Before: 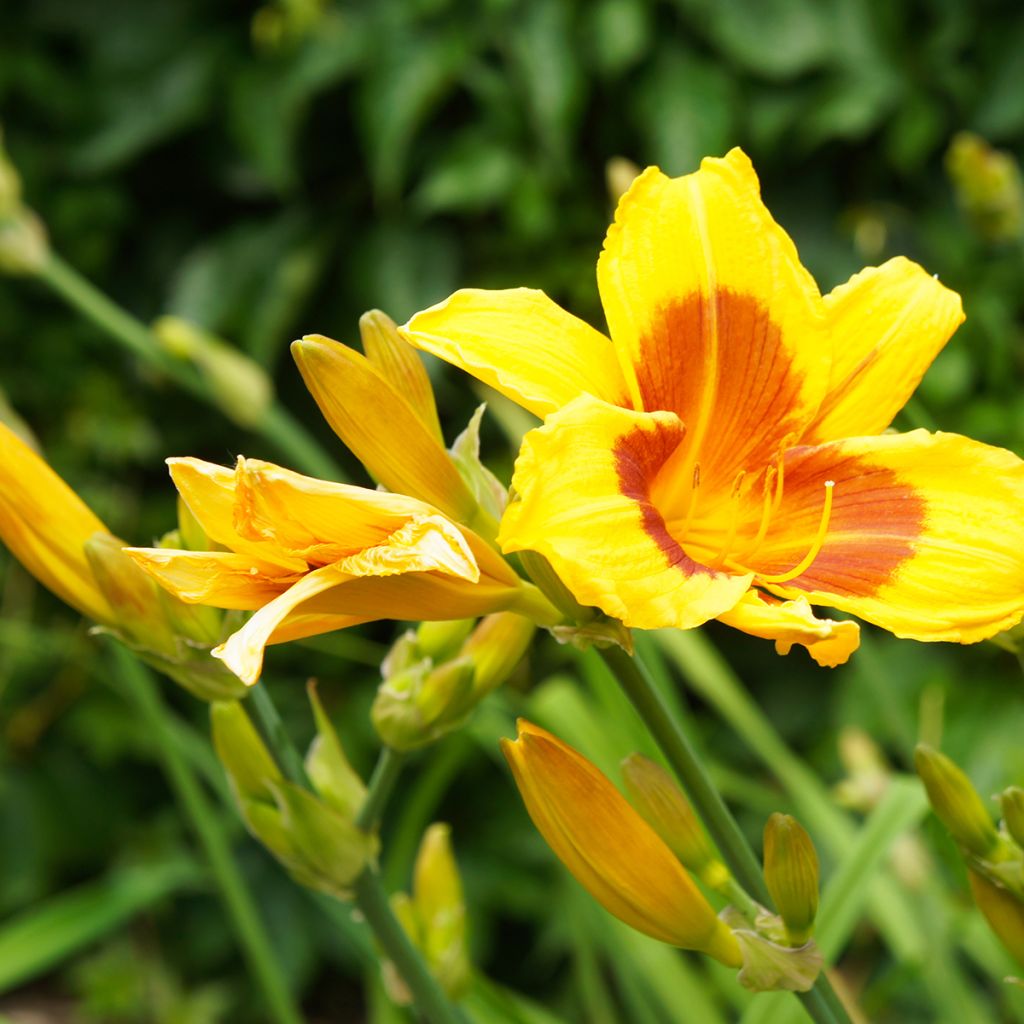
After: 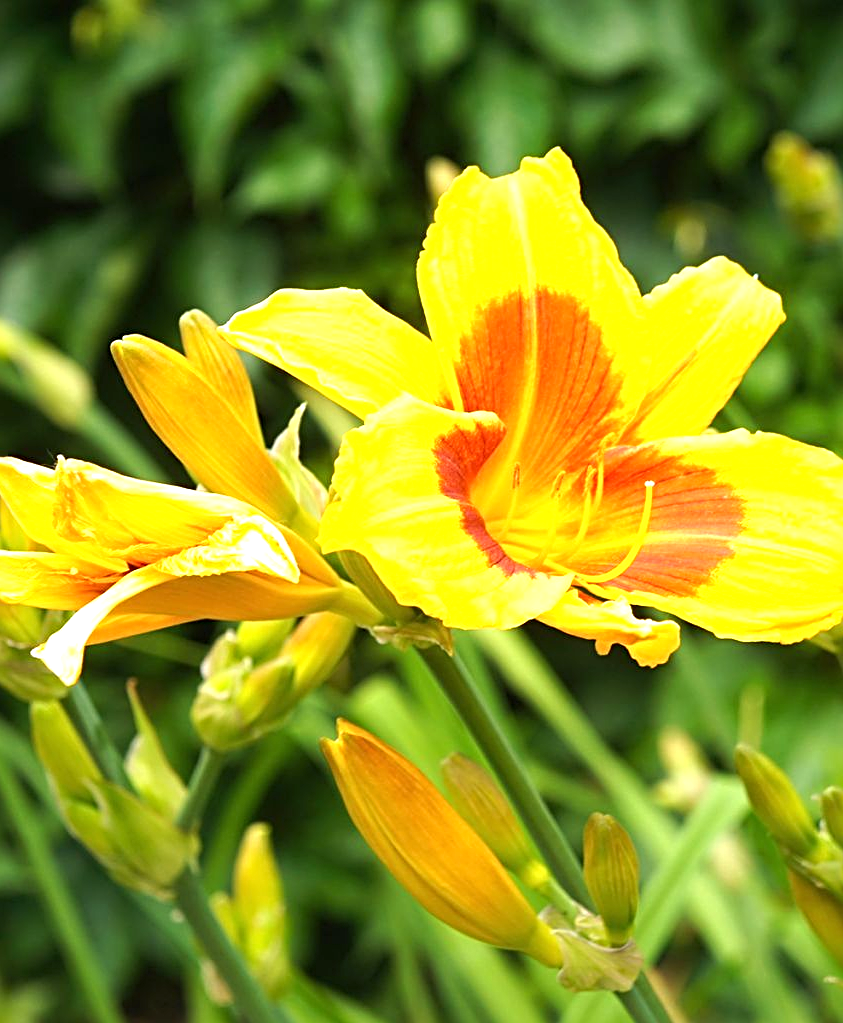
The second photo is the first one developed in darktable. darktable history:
sharpen: radius 3.119
crop: left 17.582%, bottom 0.031%
exposure: black level correction 0, exposure 0.7 EV, compensate exposure bias true, compensate highlight preservation false
